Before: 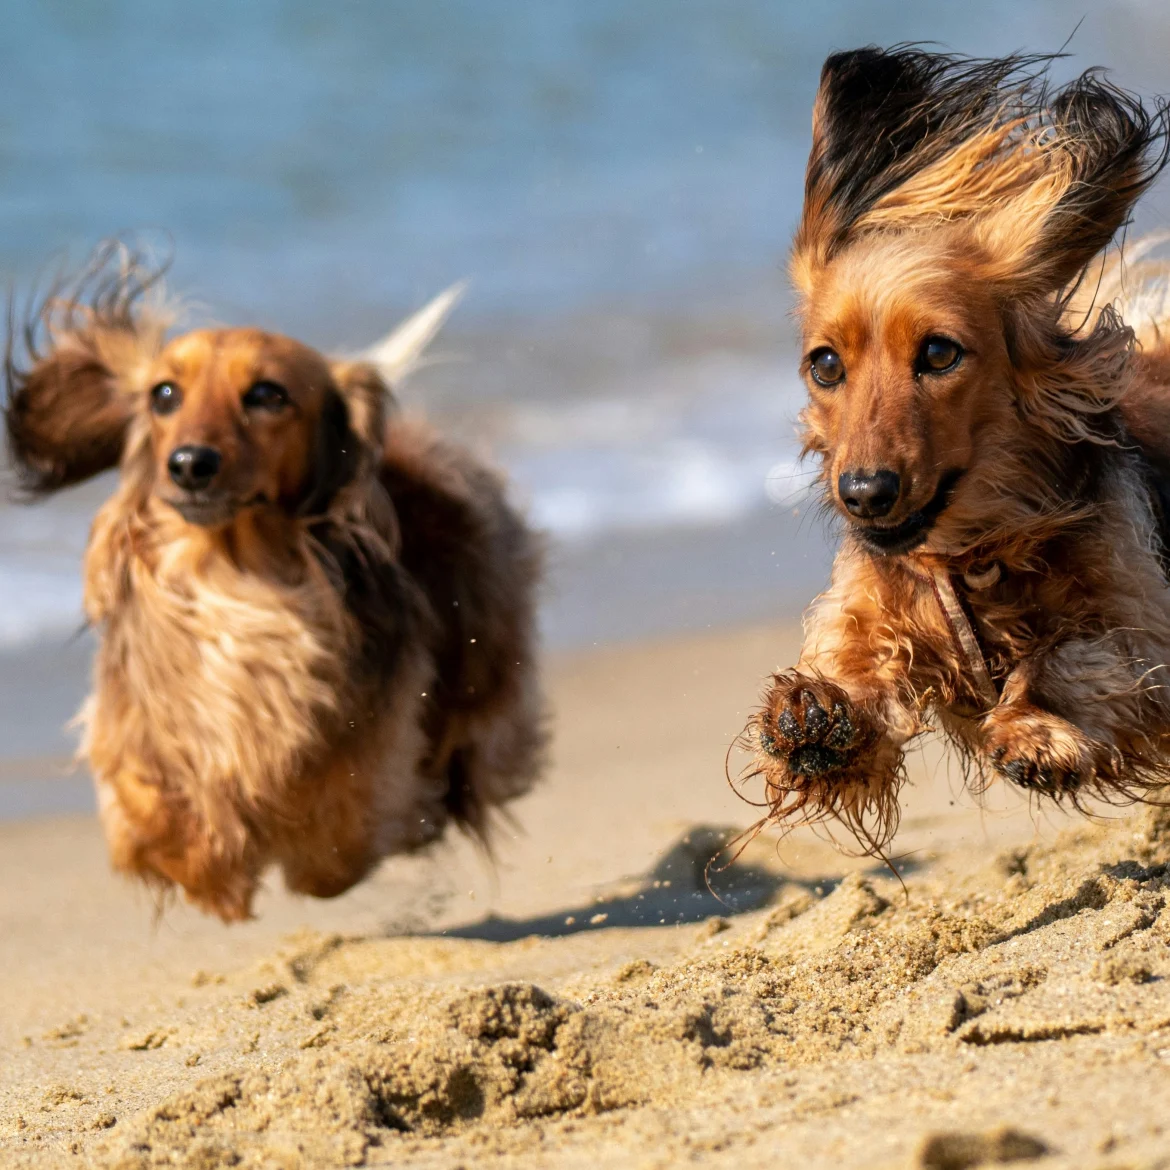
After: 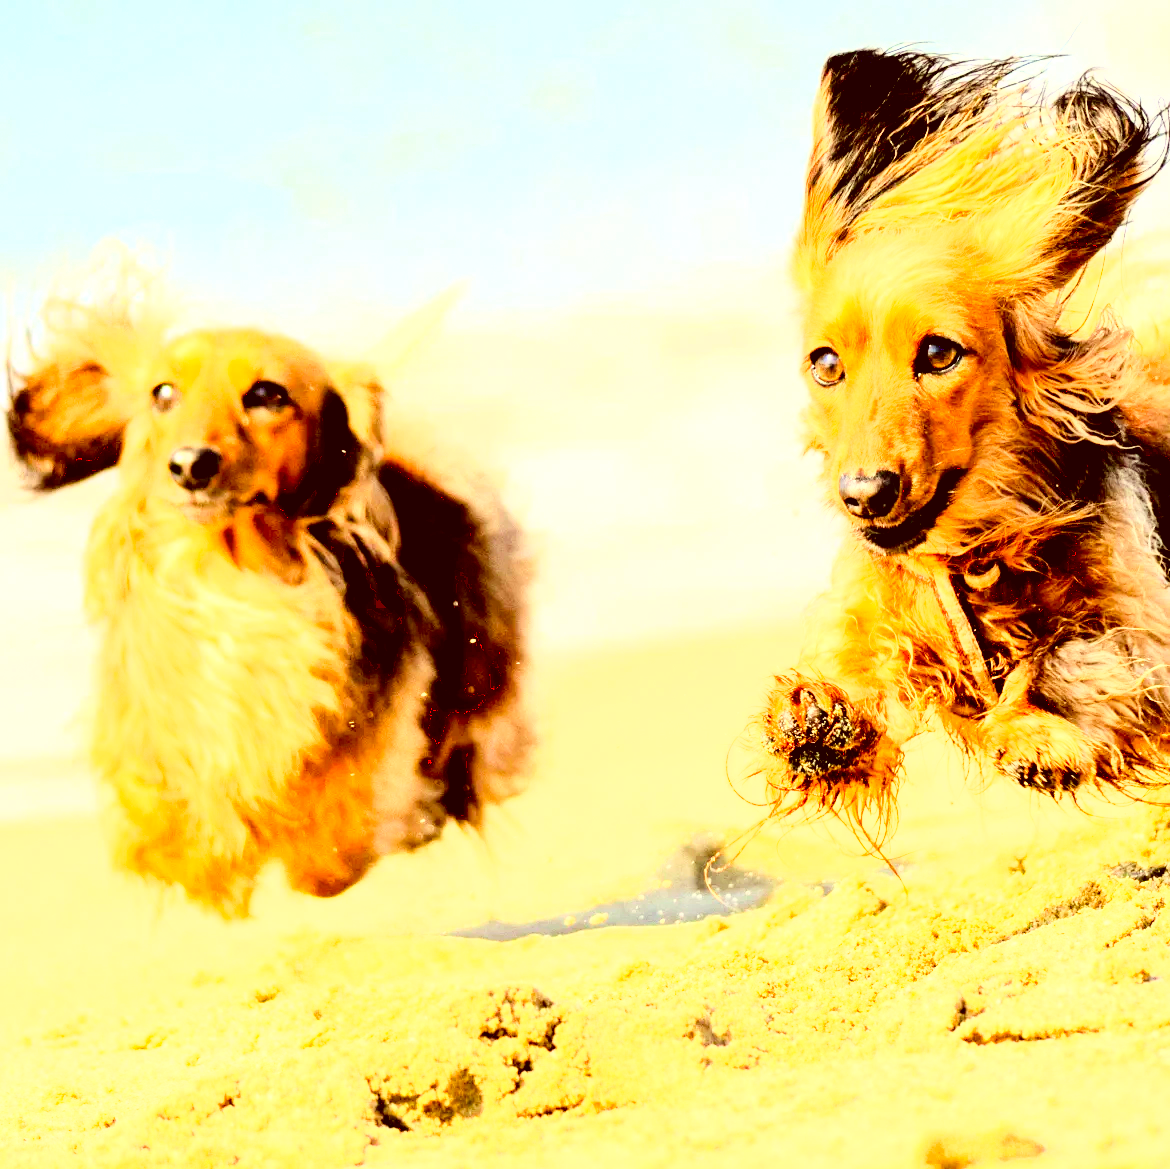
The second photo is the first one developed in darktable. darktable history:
color correction: highlights a* 1.12, highlights b* 24.08, shadows a* 15.35, shadows b* 24.29
exposure: black level correction 0.006, exposure 2.073 EV, compensate exposure bias true, compensate highlight preservation false
base curve: curves: ch0 [(0, 0.003) (0.001, 0.002) (0.006, 0.004) (0.02, 0.022) (0.048, 0.086) (0.094, 0.234) (0.162, 0.431) (0.258, 0.629) (0.385, 0.8) (0.548, 0.918) (0.751, 0.988) (1, 1)]
crop: bottom 0.061%
